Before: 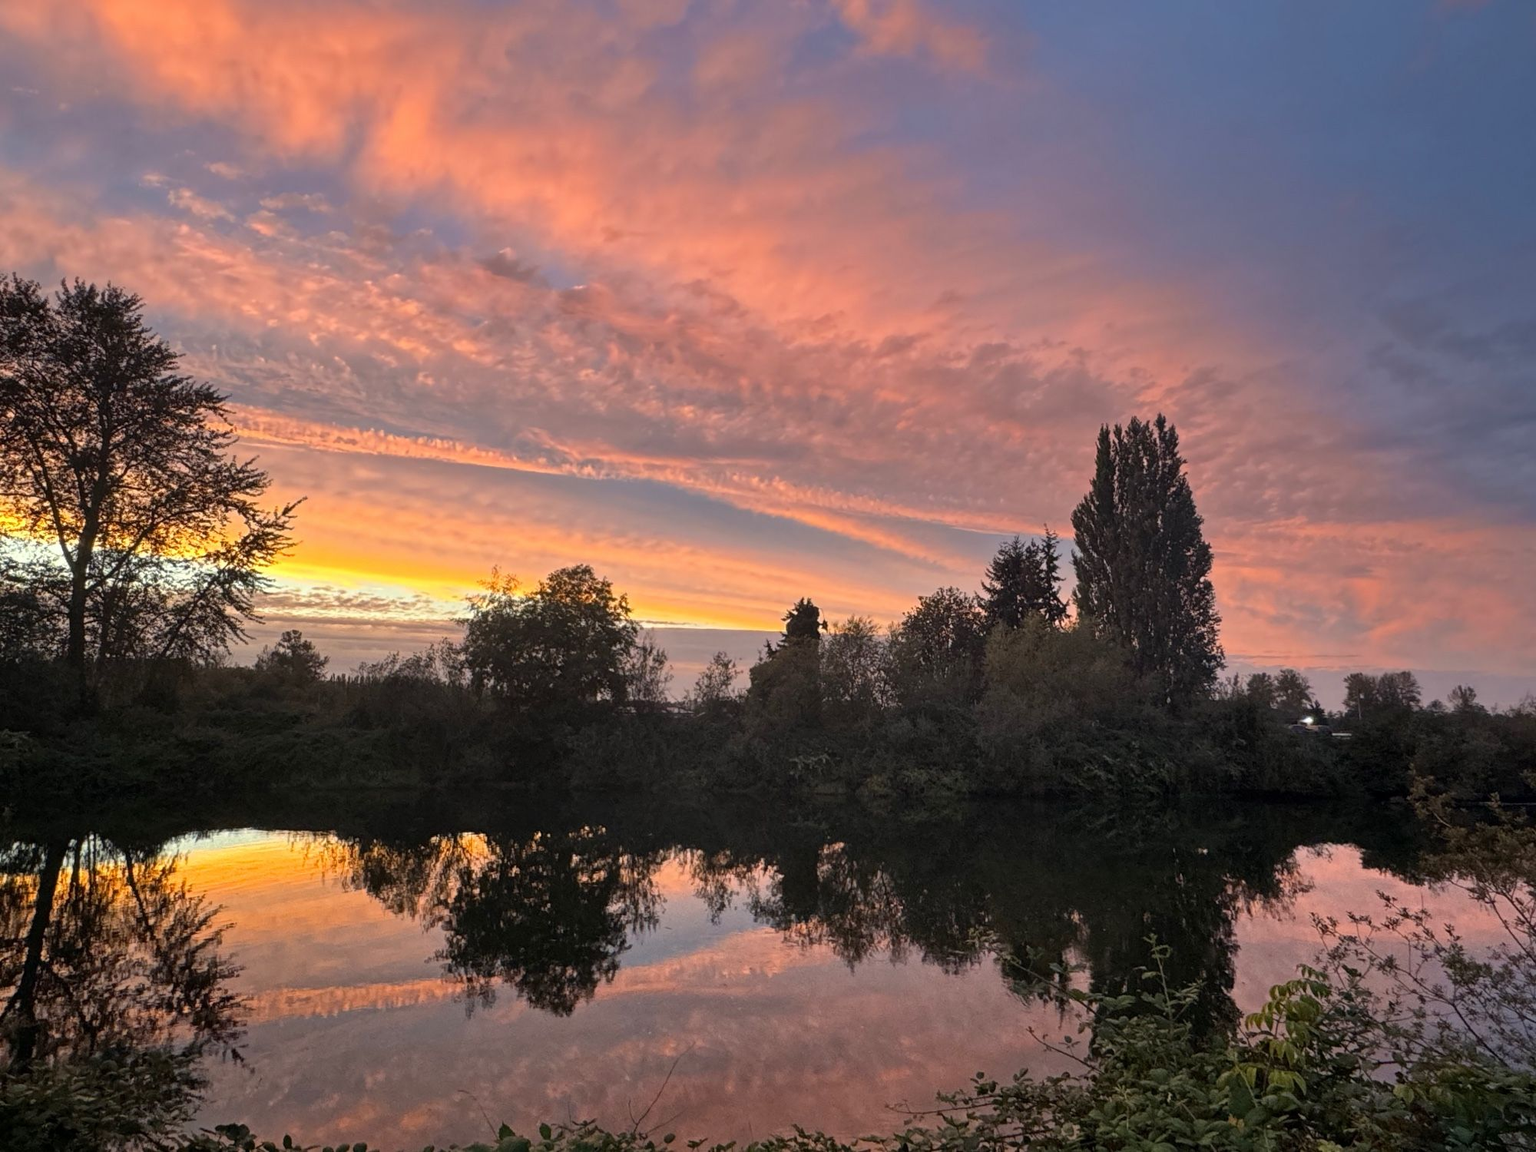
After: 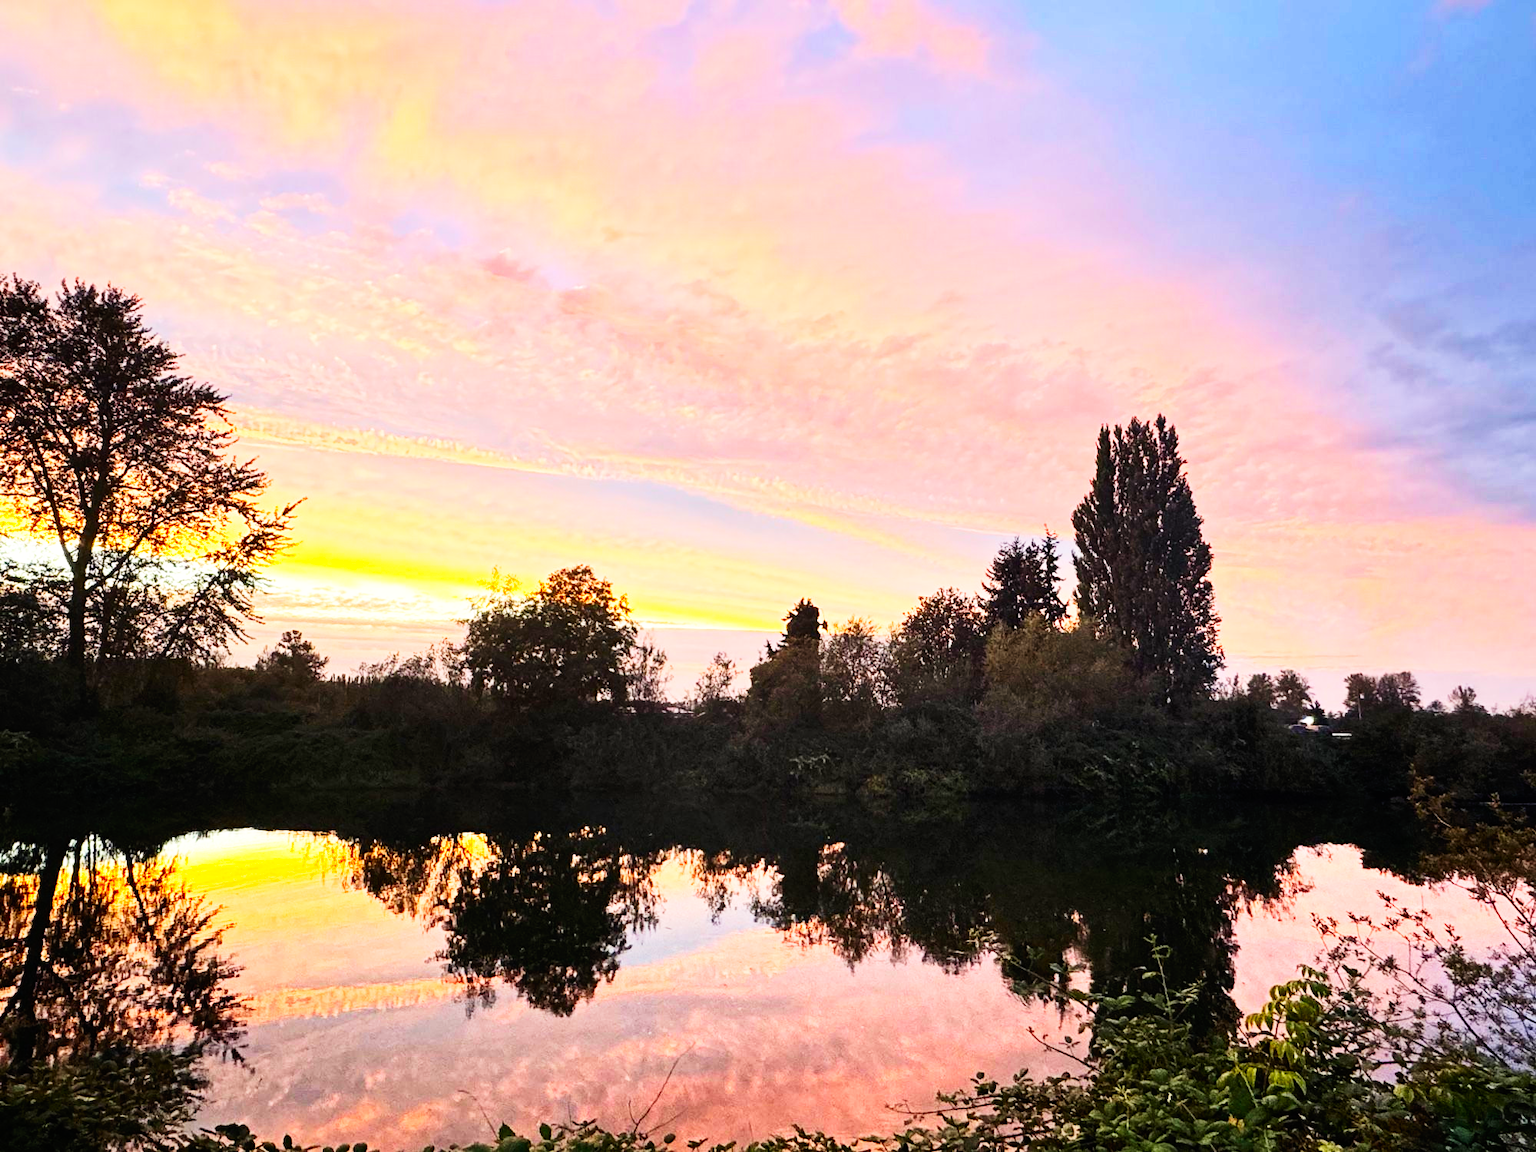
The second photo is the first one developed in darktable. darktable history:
base curve: curves: ch0 [(0, 0) (0.007, 0.004) (0.027, 0.03) (0.046, 0.07) (0.207, 0.54) (0.442, 0.872) (0.673, 0.972) (1, 1)], preserve colors none
contrast brightness saturation: contrast 0.233, brightness 0.105, saturation 0.291
